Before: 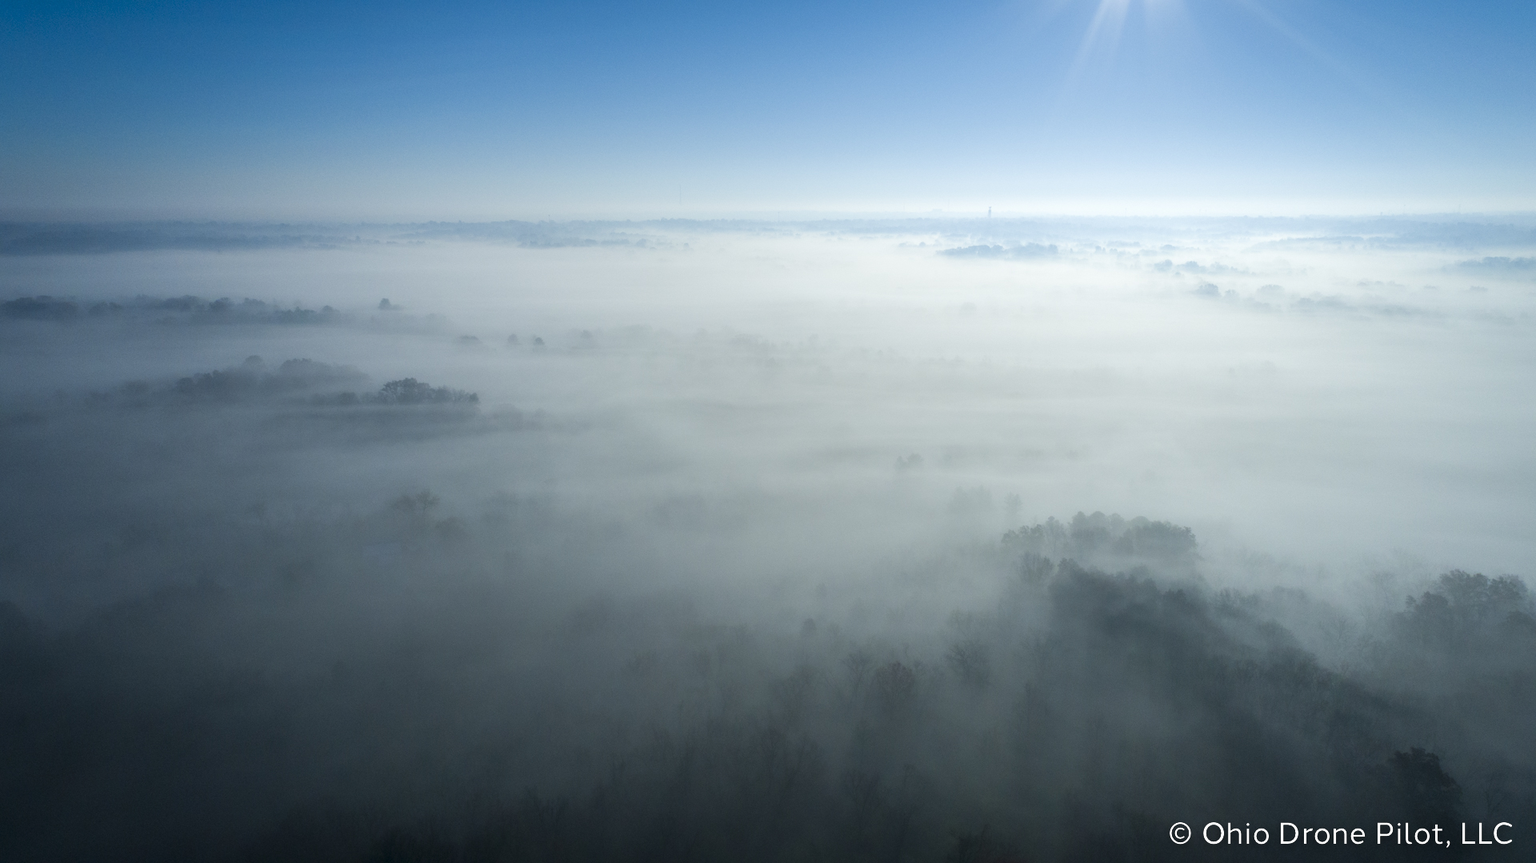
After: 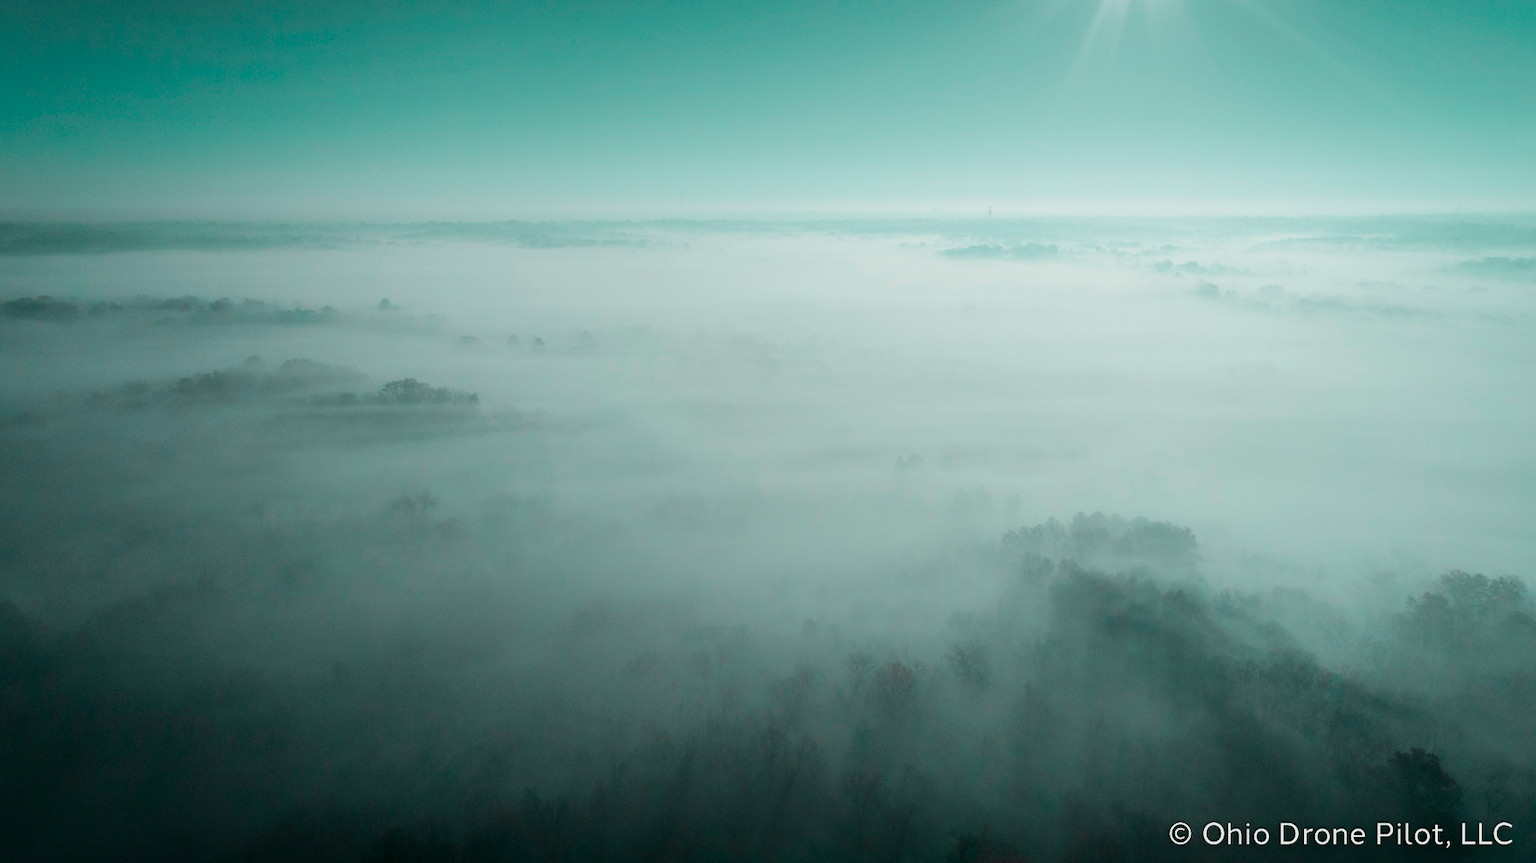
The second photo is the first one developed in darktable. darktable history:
color balance rgb: shadows lift › hue 86.37°, linear chroma grading › global chroma 14.917%, perceptual saturation grading › global saturation 19.38%
tone curve: curves: ch0 [(0, 0) (0.402, 0.473) (0.673, 0.68) (0.899, 0.832) (0.999, 0.903)]; ch1 [(0, 0) (0.379, 0.262) (0.464, 0.425) (0.498, 0.49) (0.507, 0.5) (0.53, 0.532) (0.582, 0.583) (0.68, 0.672) (0.791, 0.748) (1, 0.896)]; ch2 [(0, 0) (0.199, 0.414) (0.438, 0.49) (0.496, 0.501) (0.515, 0.546) (0.577, 0.605) (0.632, 0.649) (0.717, 0.727) (0.845, 0.855) (0.998, 0.977)], color space Lab, independent channels, preserve colors none
contrast brightness saturation: contrast 0.099, saturation -0.364
